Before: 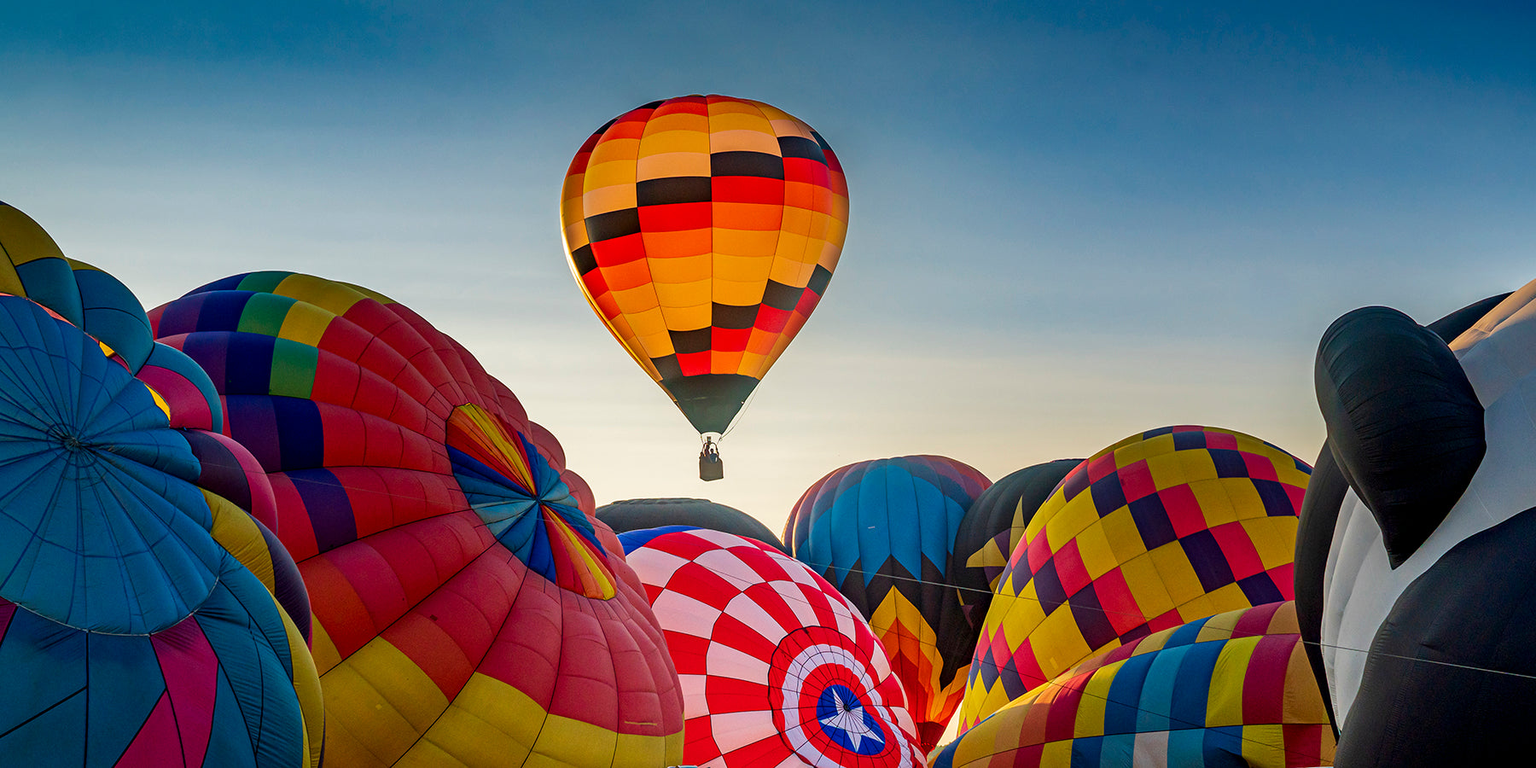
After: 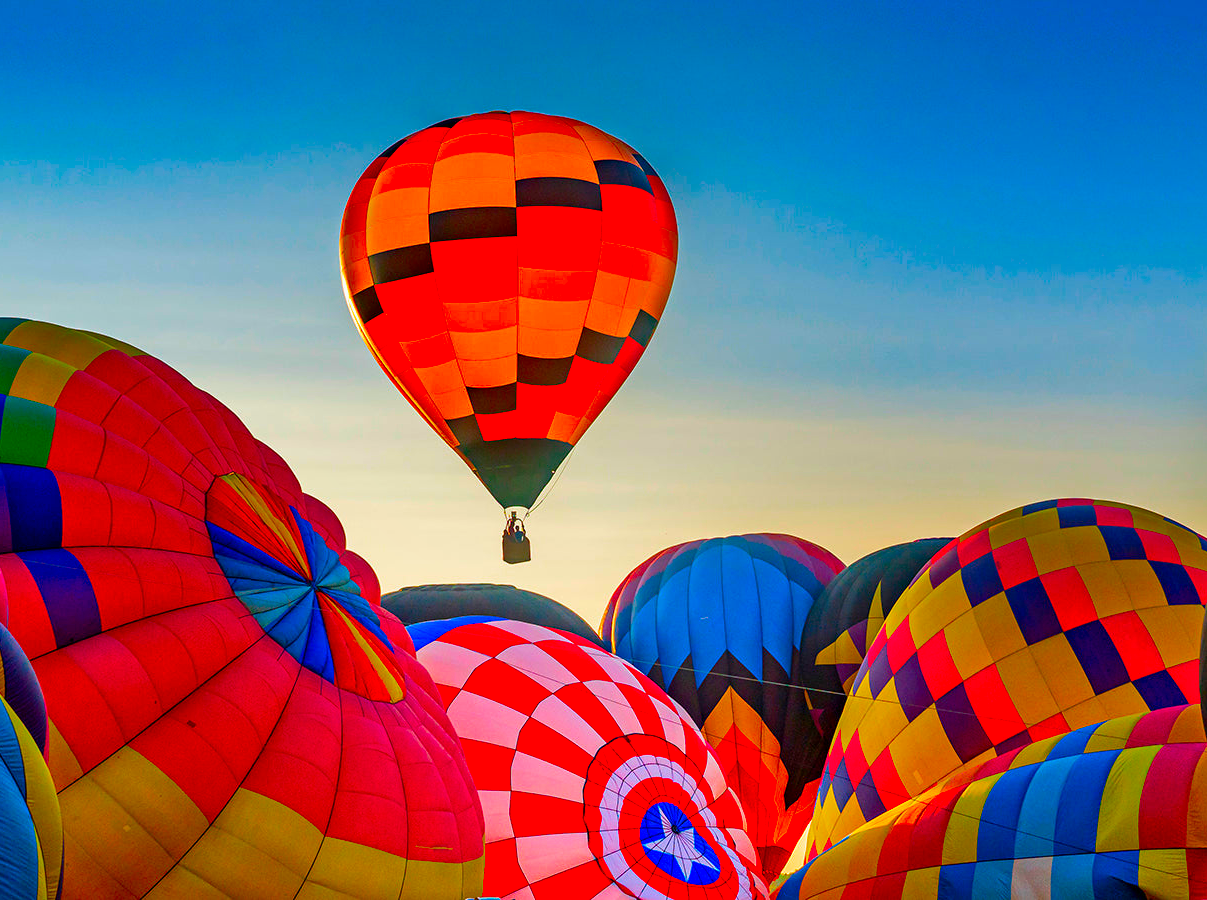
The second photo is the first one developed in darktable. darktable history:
color correction: highlights b* 0.064, saturation 2.2
crop and rotate: left 17.664%, right 15.271%
shadows and highlights: shadows 43.72, white point adjustment -1.51, soften with gaussian
